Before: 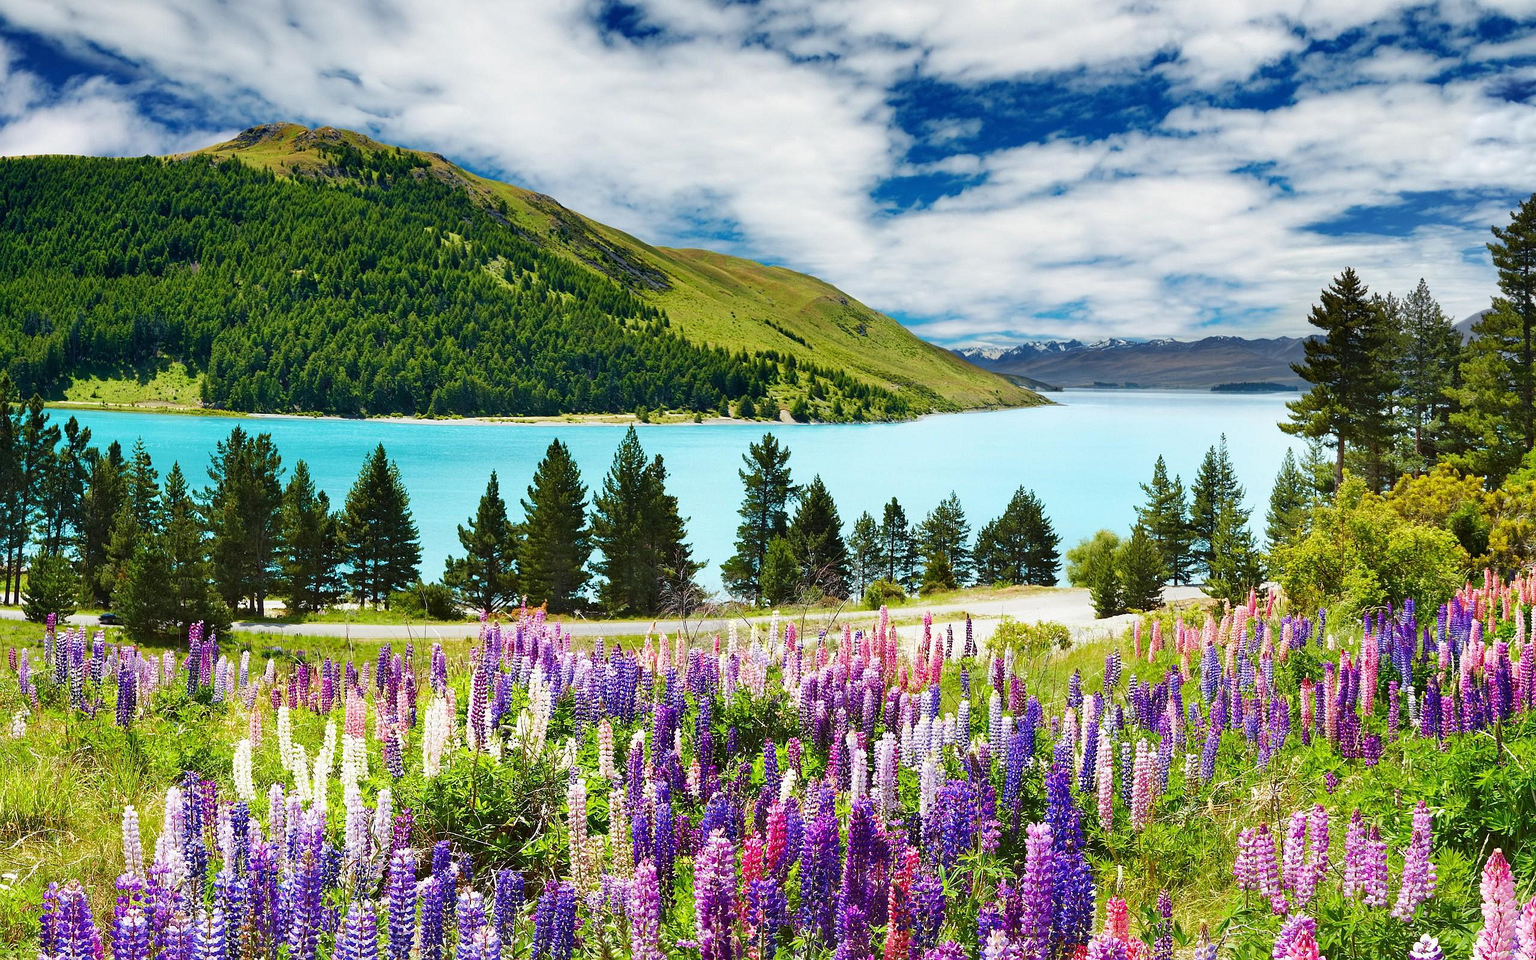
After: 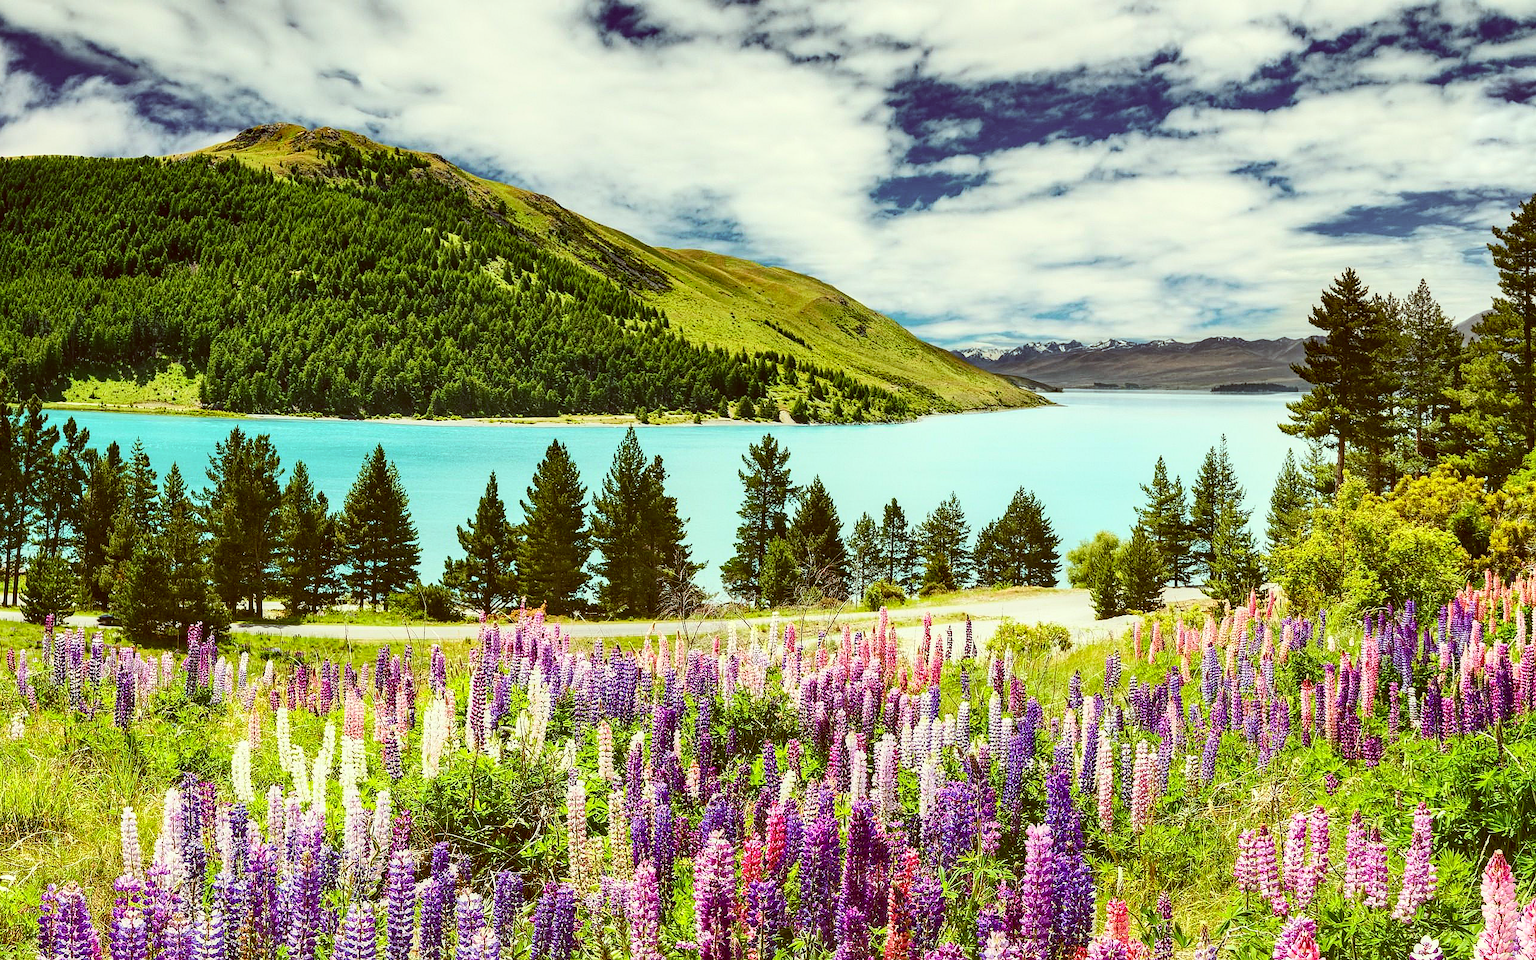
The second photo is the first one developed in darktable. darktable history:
color correction: highlights a* -5.16, highlights b* 9.79, shadows a* 9.28, shadows b* 24.4
crop and rotate: left 0.136%, bottom 0.01%
local contrast: on, module defaults
sharpen: radius 0.985, threshold 0.866
contrast brightness saturation: contrast 0.242, brightness 0.093
